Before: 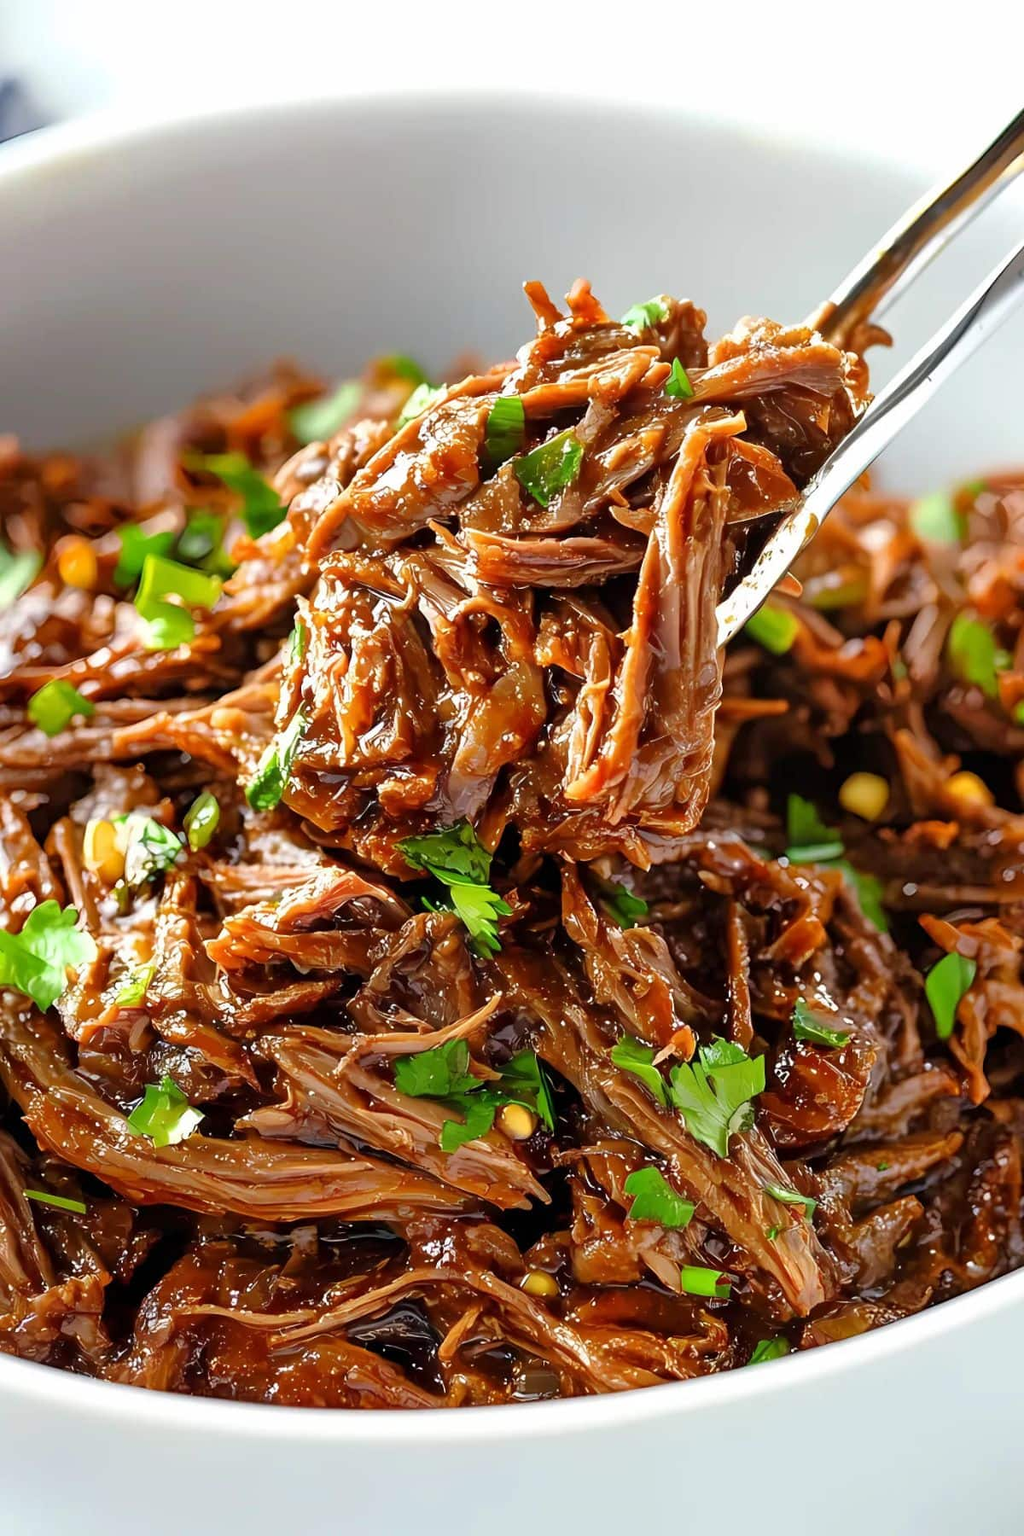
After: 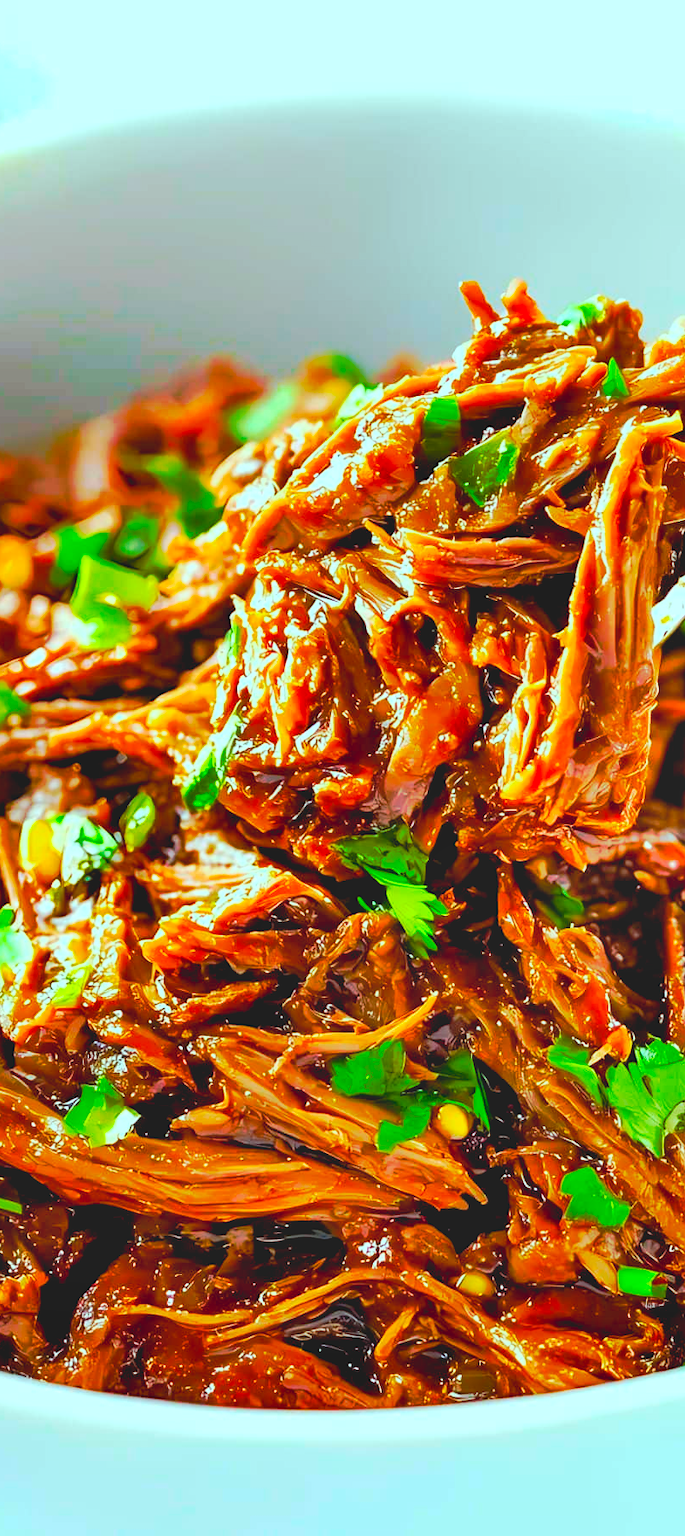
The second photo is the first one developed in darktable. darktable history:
shadows and highlights: radius 110.93, shadows 50.87, white point adjustment 9.04, highlights -2.79, soften with gaussian
color balance rgb: highlights gain › chroma 4.107%, highlights gain › hue 199.56°, global offset › luminance -0.498%, linear chroma grading › shadows 9.968%, linear chroma grading › highlights 9.473%, linear chroma grading › global chroma 15.066%, linear chroma grading › mid-tones 14.668%, perceptual saturation grading › global saturation 18.12%
crop and rotate: left 6.31%, right 26.767%
contrast brightness saturation: contrast -0.201, saturation 0.19
tone curve: curves: ch0 [(0, 0) (0.003, 0.003) (0.011, 0.011) (0.025, 0.024) (0.044, 0.044) (0.069, 0.068) (0.1, 0.098) (0.136, 0.133) (0.177, 0.174) (0.224, 0.22) (0.277, 0.272) (0.335, 0.329) (0.399, 0.392) (0.468, 0.46) (0.543, 0.607) (0.623, 0.676) (0.709, 0.75) (0.801, 0.828) (0.898, 0.912) (1, 1)], preserve colors none
